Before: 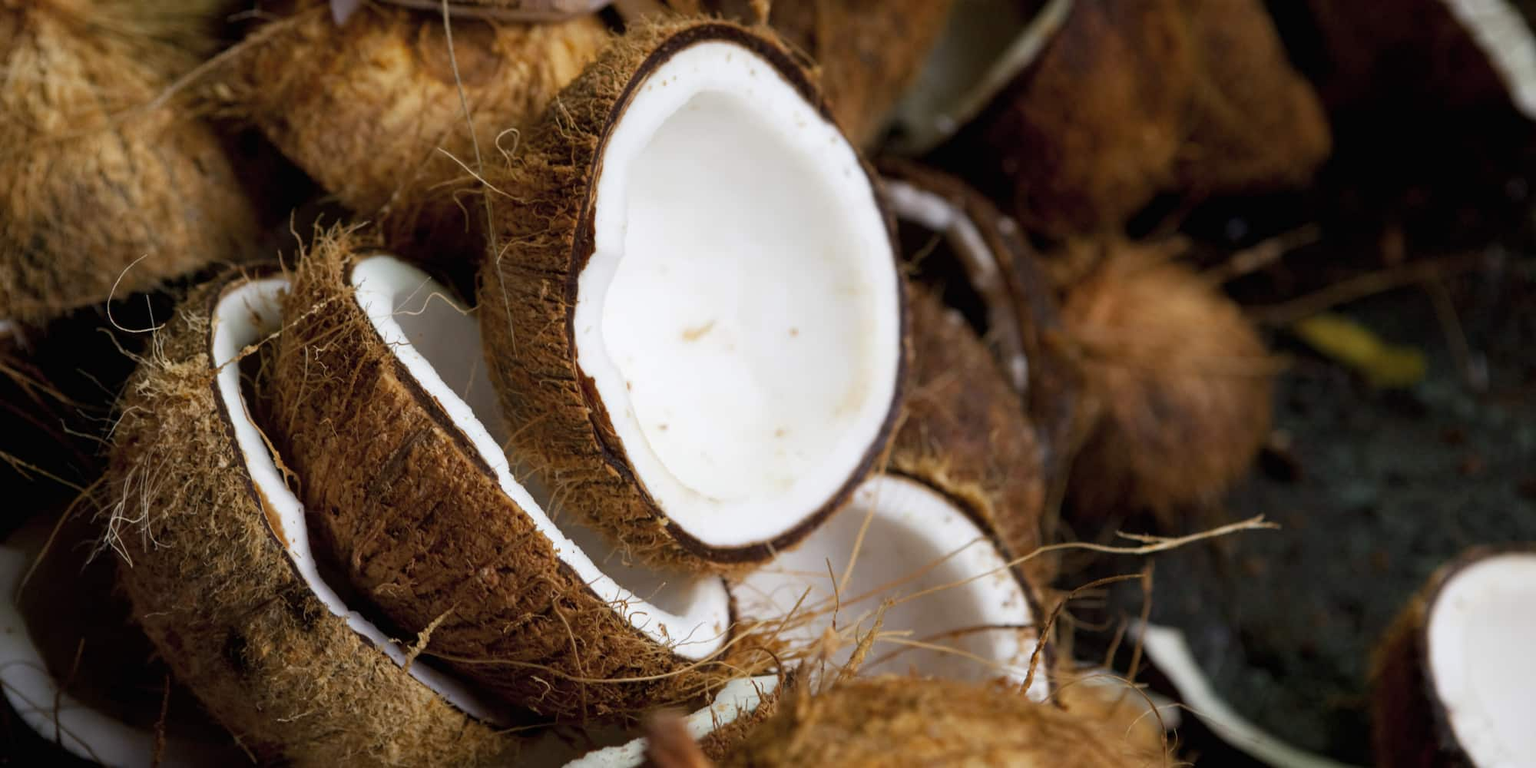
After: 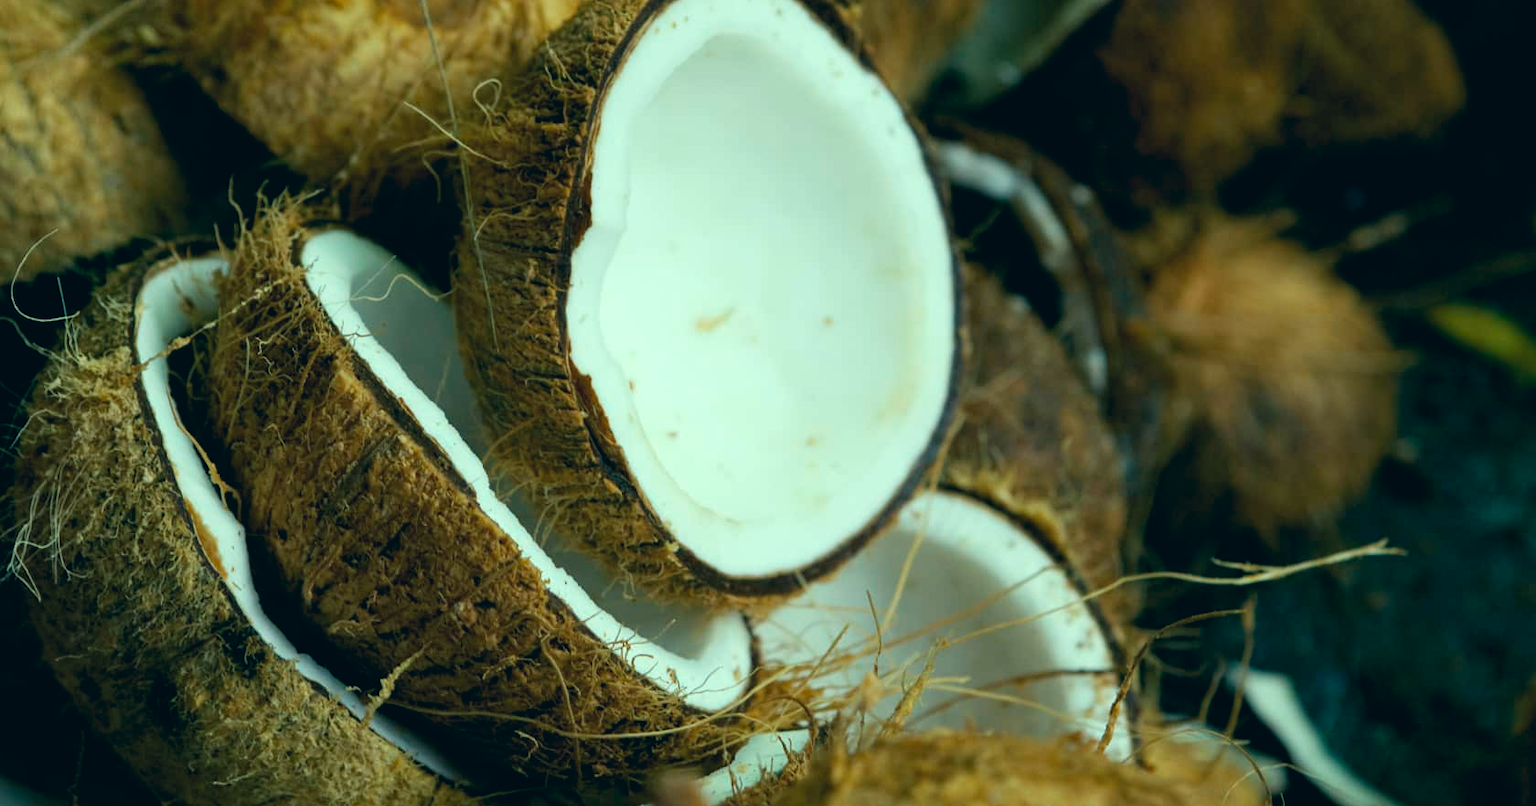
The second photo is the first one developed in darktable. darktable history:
color correction: highlights a* -20.08, highlights b* 9.8, shadows a* -20.4, shadows b* -10.76
crop: left 6.446%, top 8.188%, right 9.538%, bottom 3.548%
